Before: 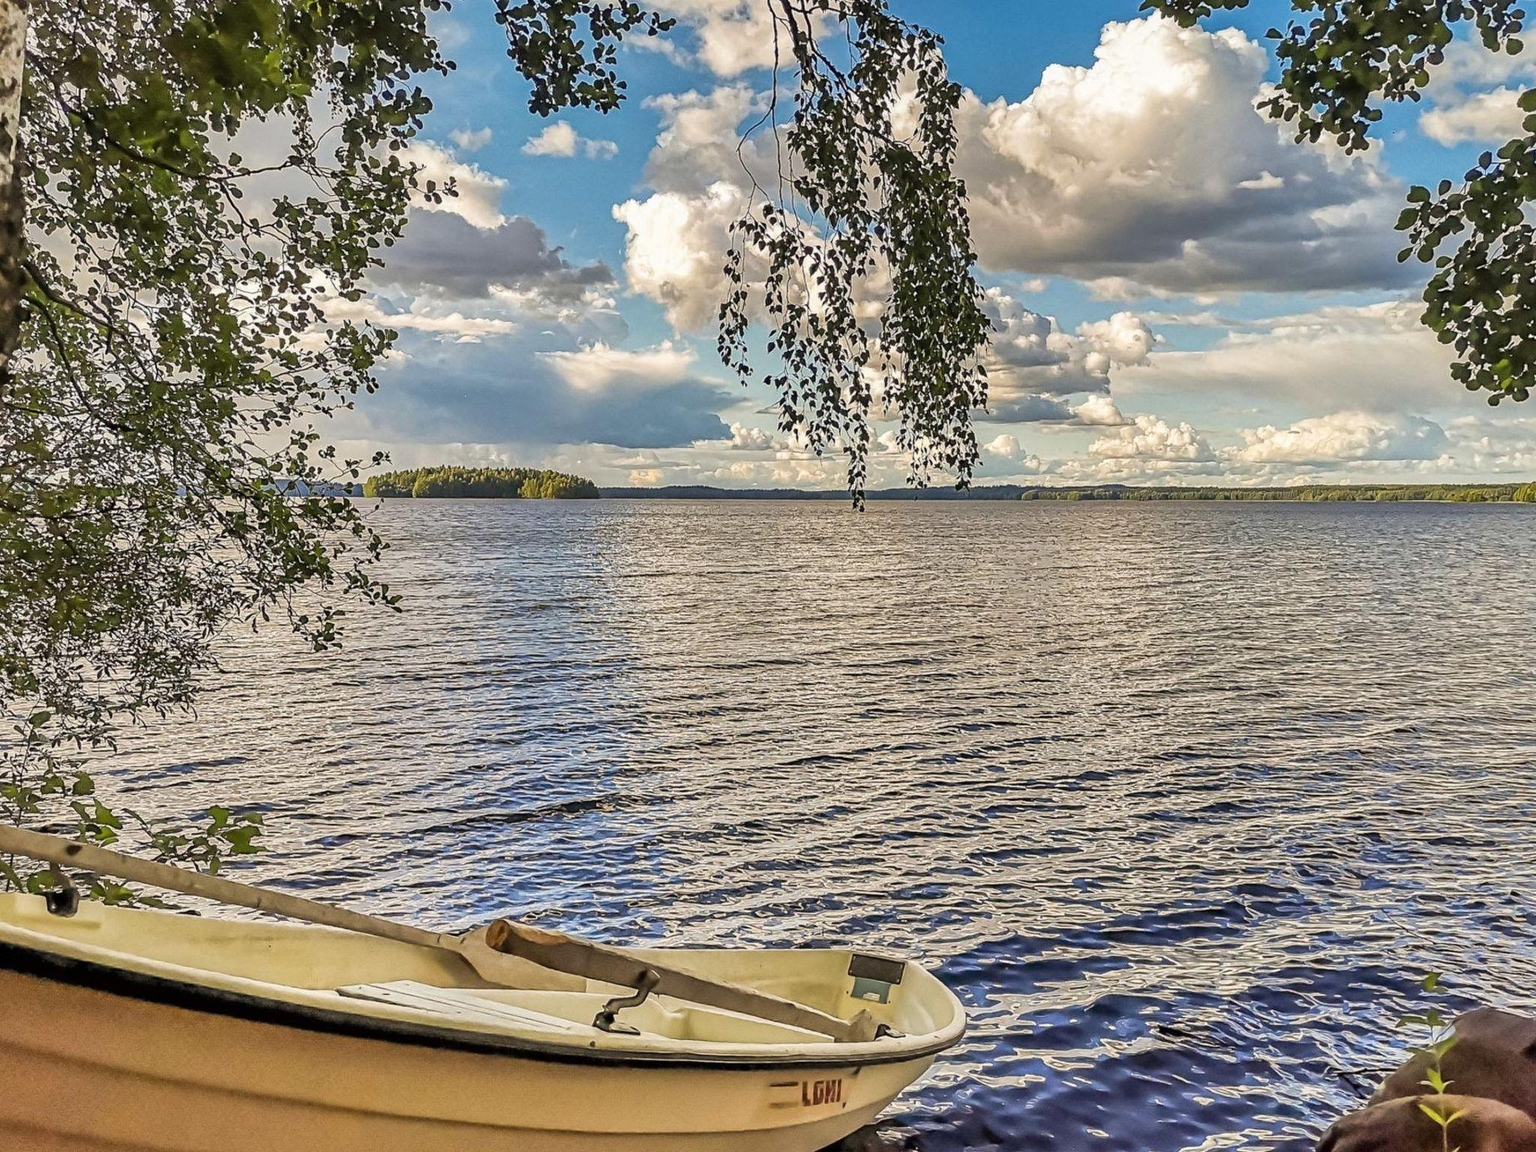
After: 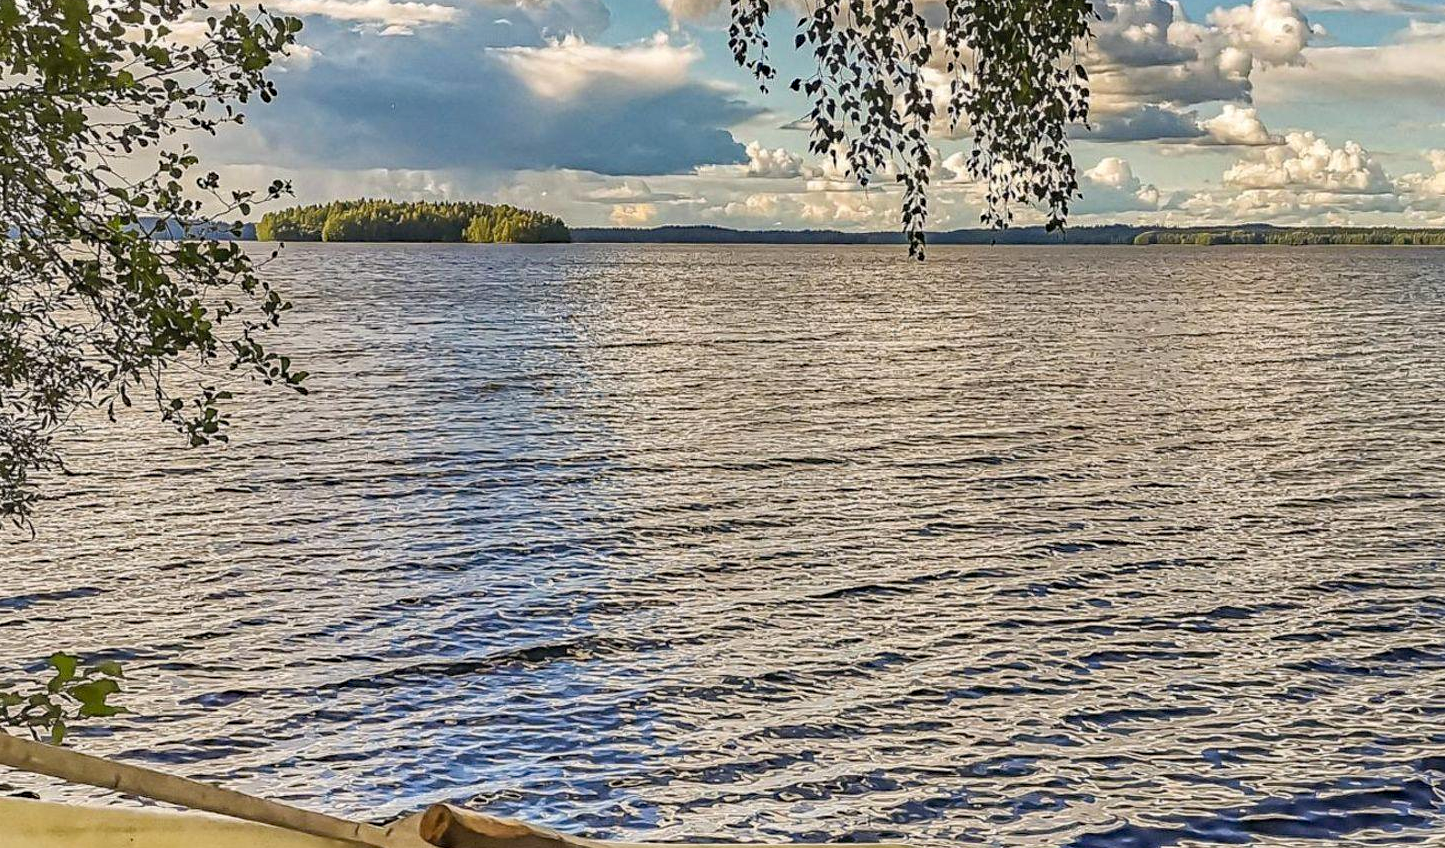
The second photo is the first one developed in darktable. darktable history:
haze removal: compatibility mode true, adaptive false
color calibration: output R [1.003, 0.027, -0.041, 0], output G [-0.018, 1.043, -0.038, 0], output B [0.071, -0.086, 1.017, 0], illuminant same as pipeline (D50), adaptation XYZ, x 0.345, y 0.358, temperature 5008.73 K
crop: left 11.16%, top 27.515%, right 18.239%, bottom 17.263%
